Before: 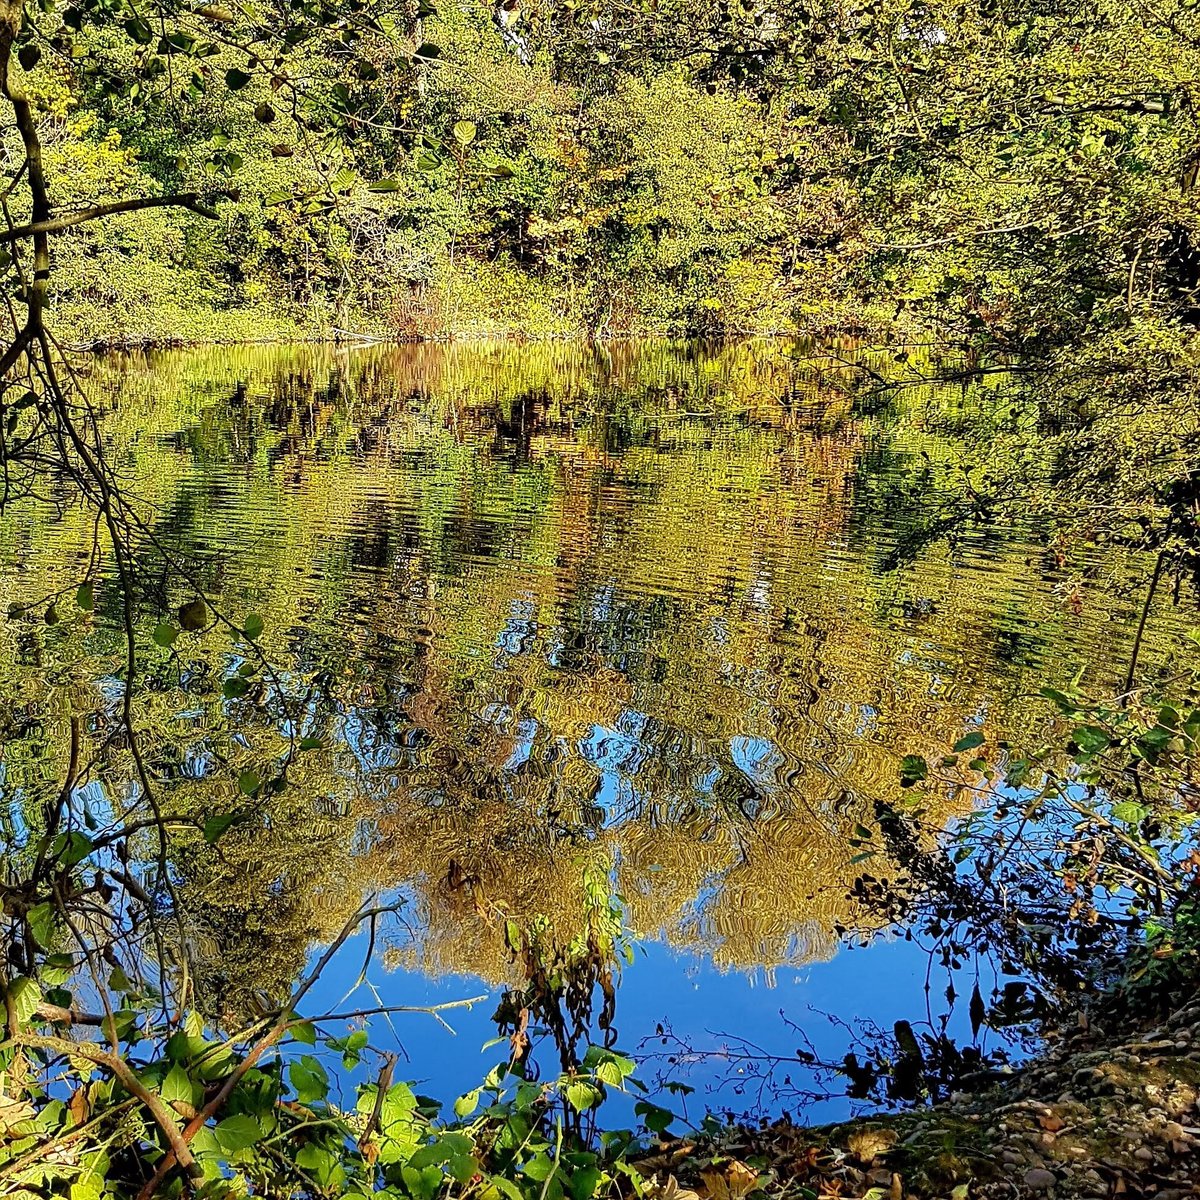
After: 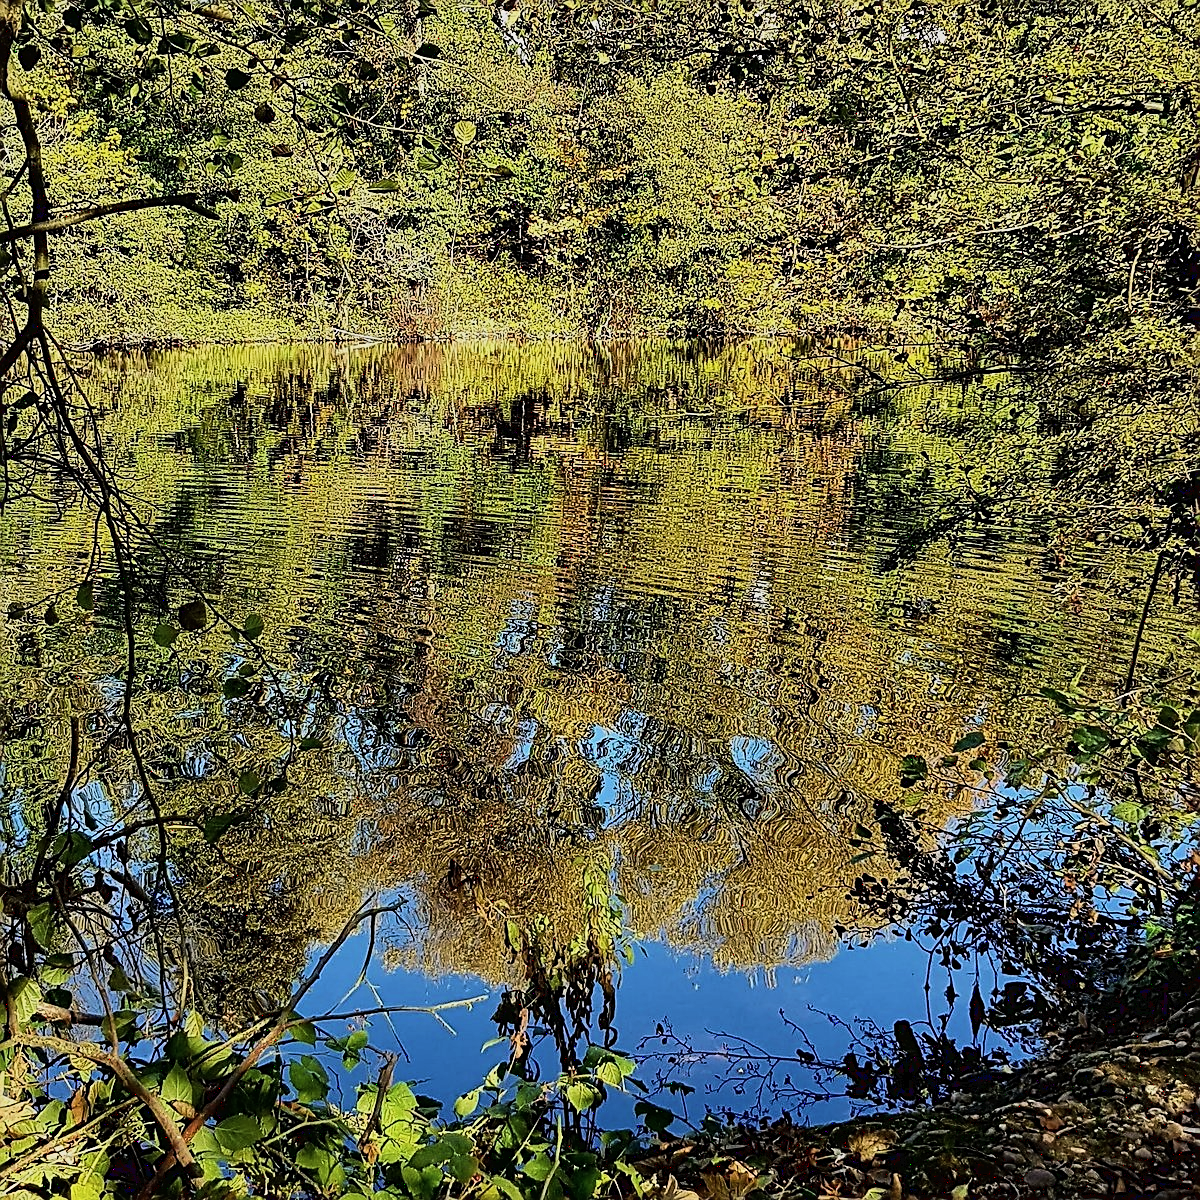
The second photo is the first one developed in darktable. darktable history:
contrast brightness saturation: saturation -0.067
sharpen: amount 0.492
exposure: exposure -1.506 EV, compensate highlight preservation false
base curve: curves: ch0 [(0, 0.003) (0.001, 0.002) (0.006, 0.004) (0.02, 0.022) (0.048, 0.086) (0.094, 0.234) (0.162, 0.431) (0.258, 0.629) (0.385, 0.8) (0.548, 0.918) (0.751, 0.988) (1, 1)]
